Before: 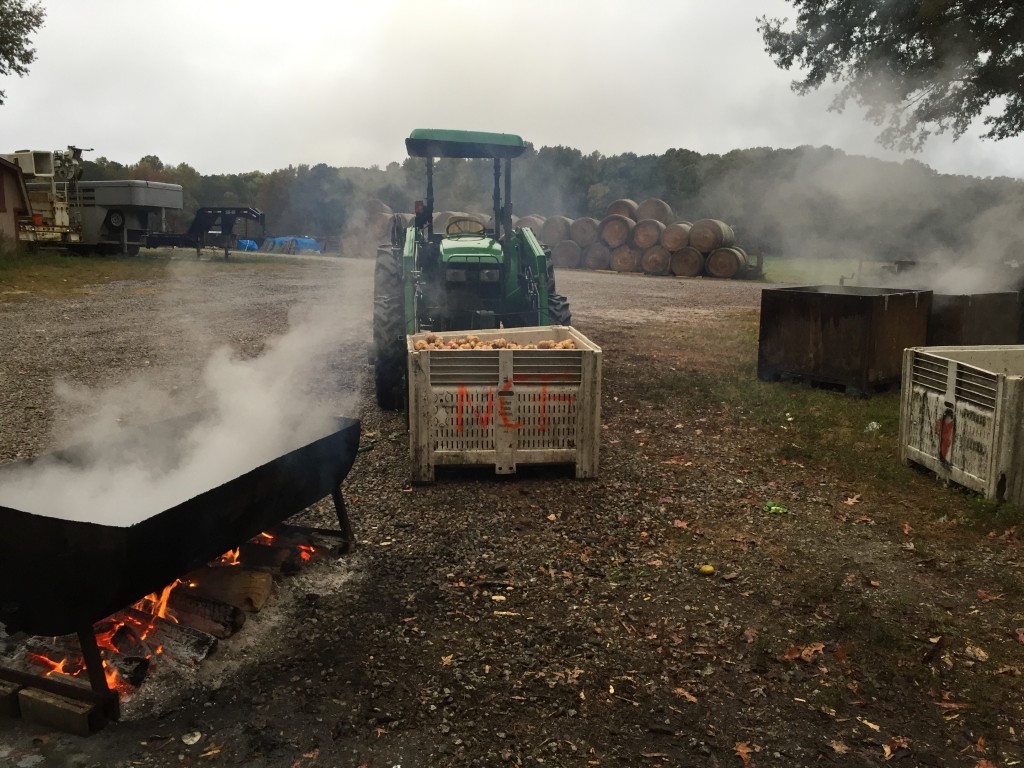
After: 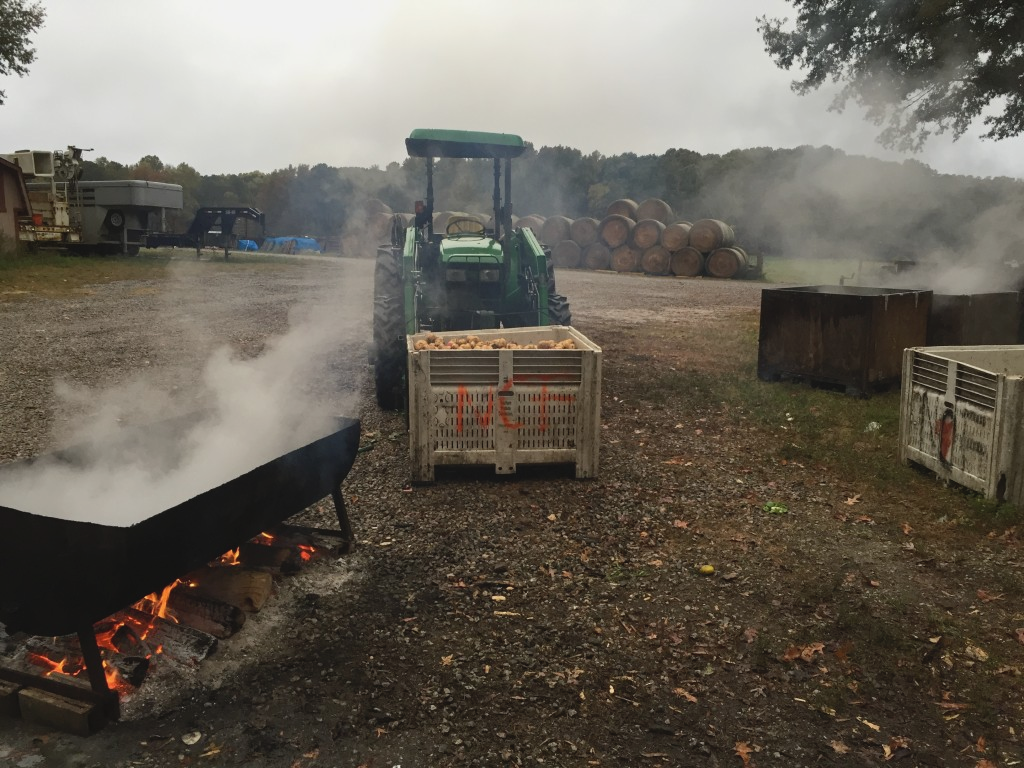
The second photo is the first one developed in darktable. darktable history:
contrast brightness saturation: contrast -0.091, saturation -0.082
